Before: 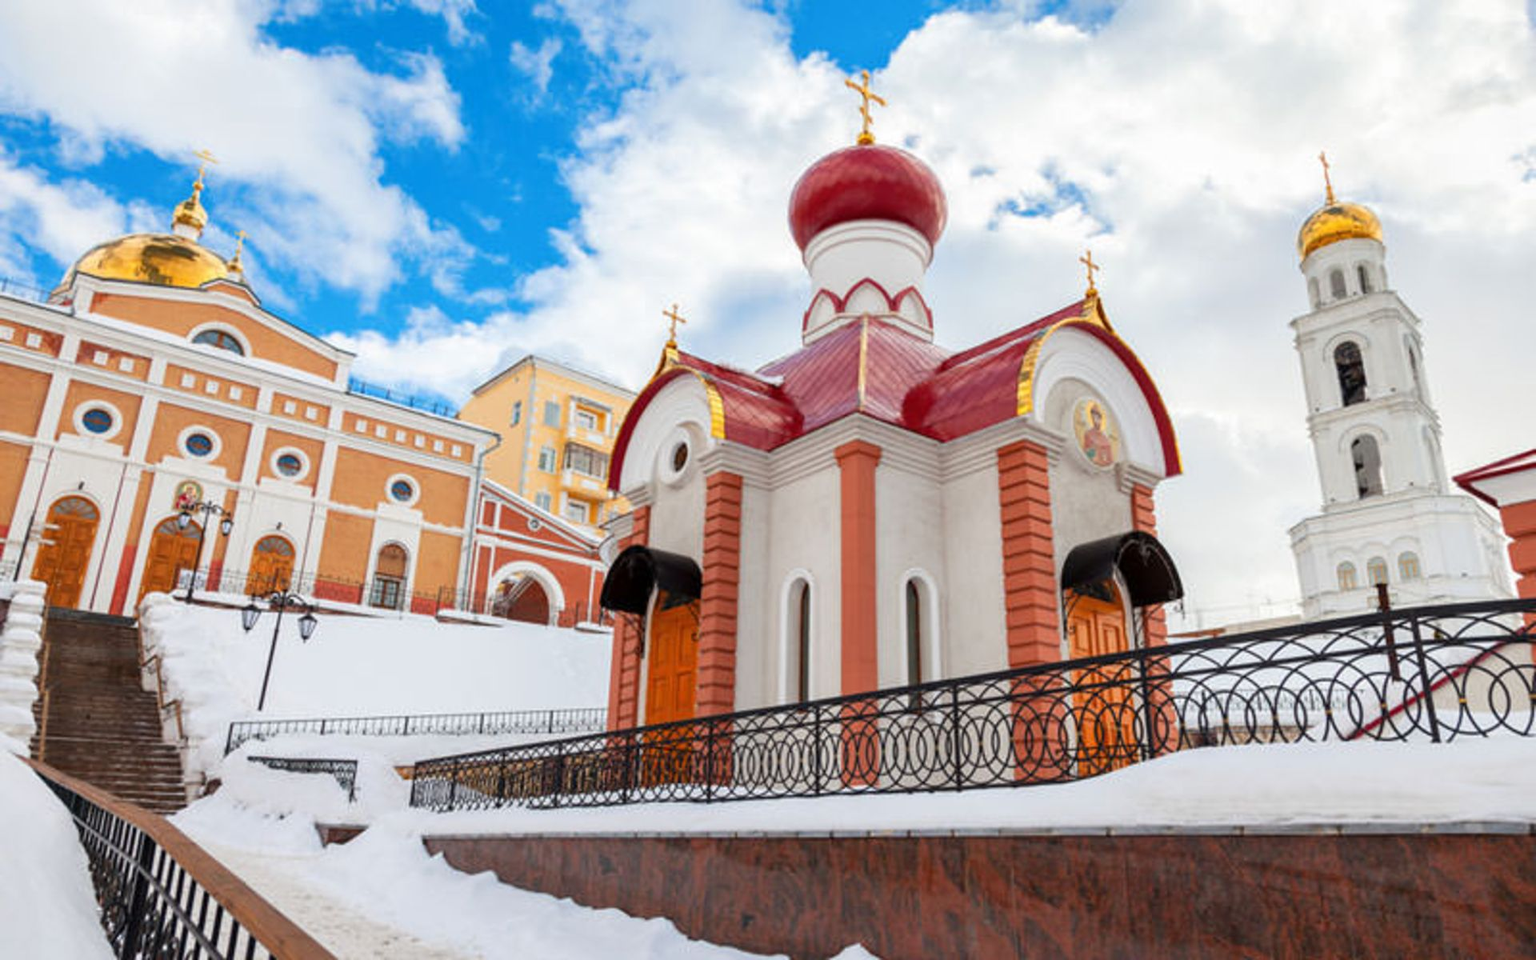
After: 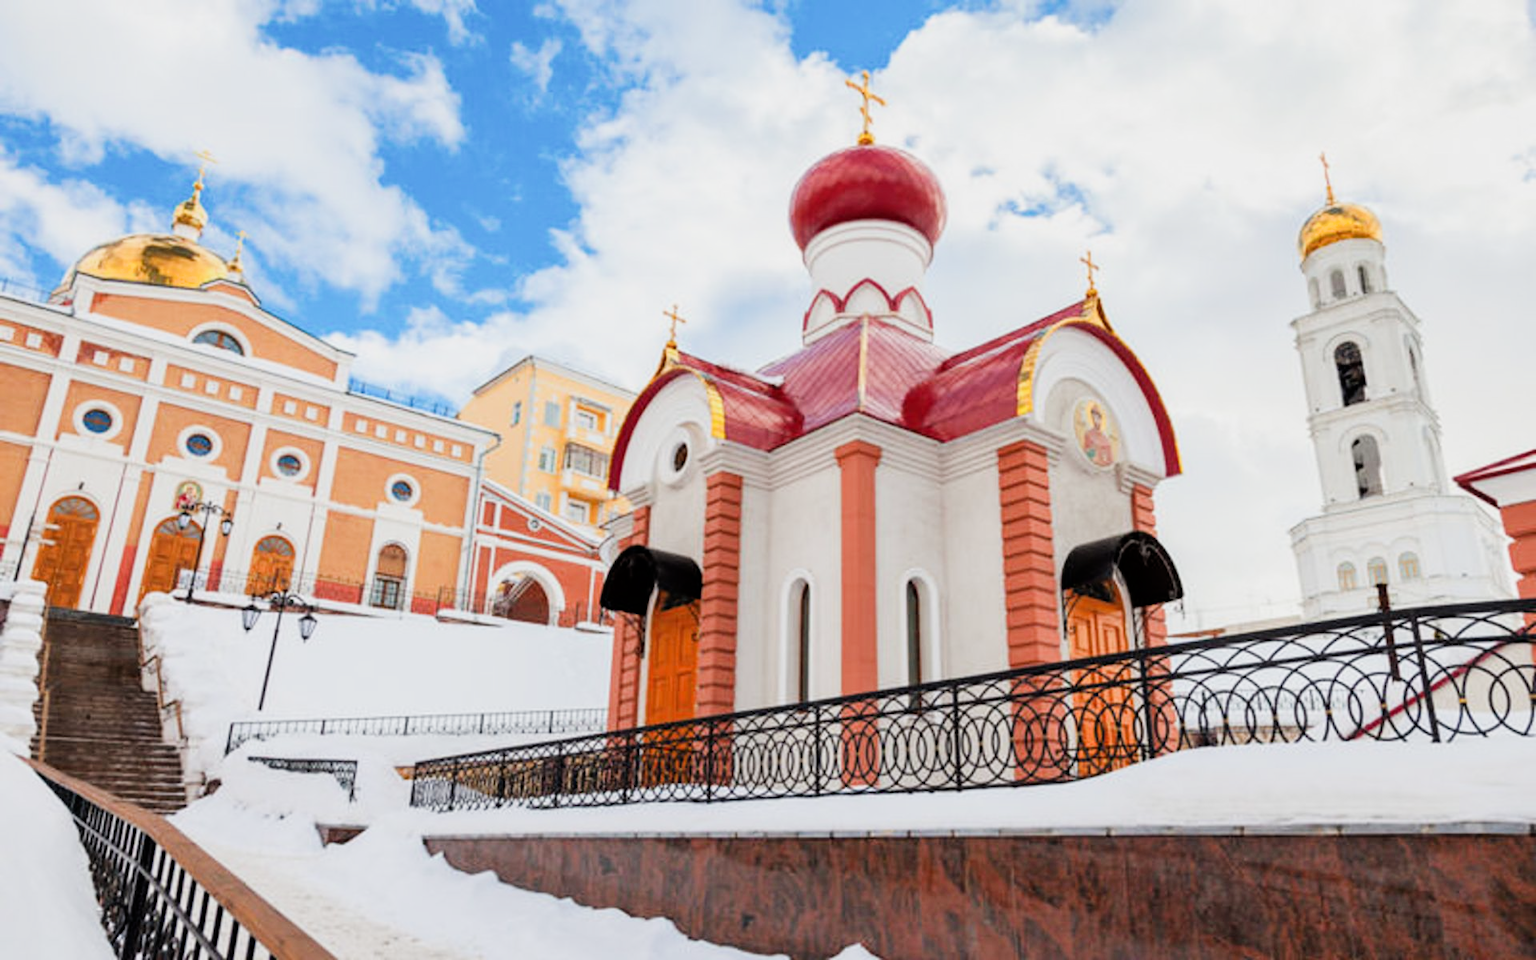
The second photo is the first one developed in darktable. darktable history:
exposure: black level correction 0, exposure 0.498 EV, compensate highlight preservation false
filmic rgb: black relative exposure -7.65 EV, white relative exposure 3.95 EV, threshold 3 EV, hardness 4.02, contrast 1.099, highlights saturation mix -30.15%, enable highlight reconstruction true
